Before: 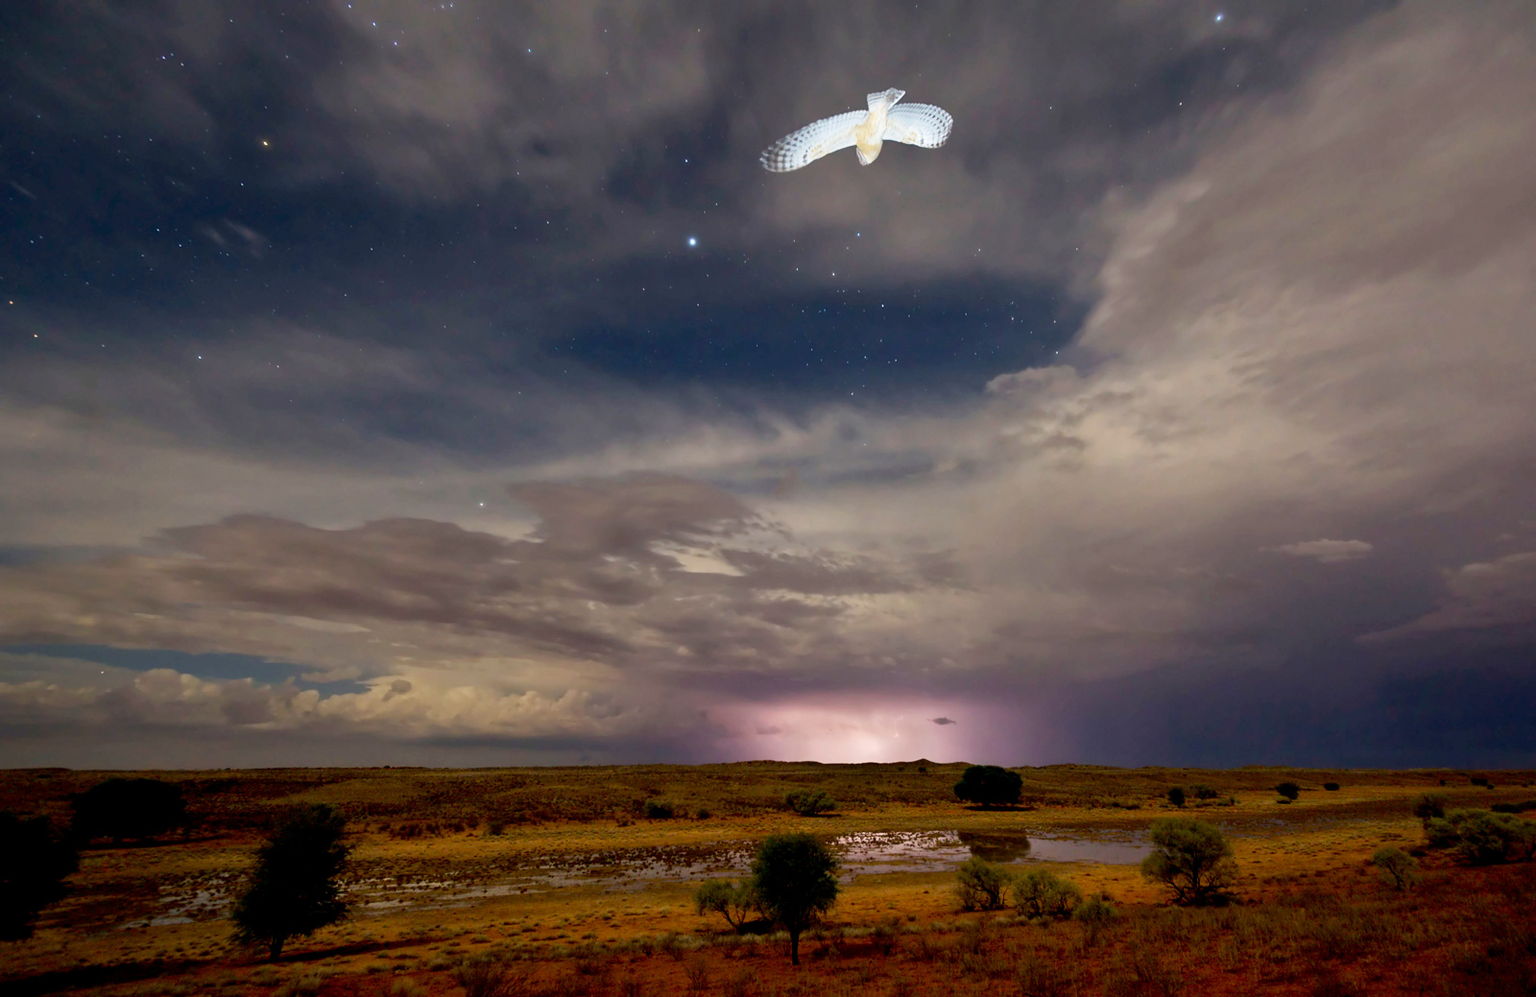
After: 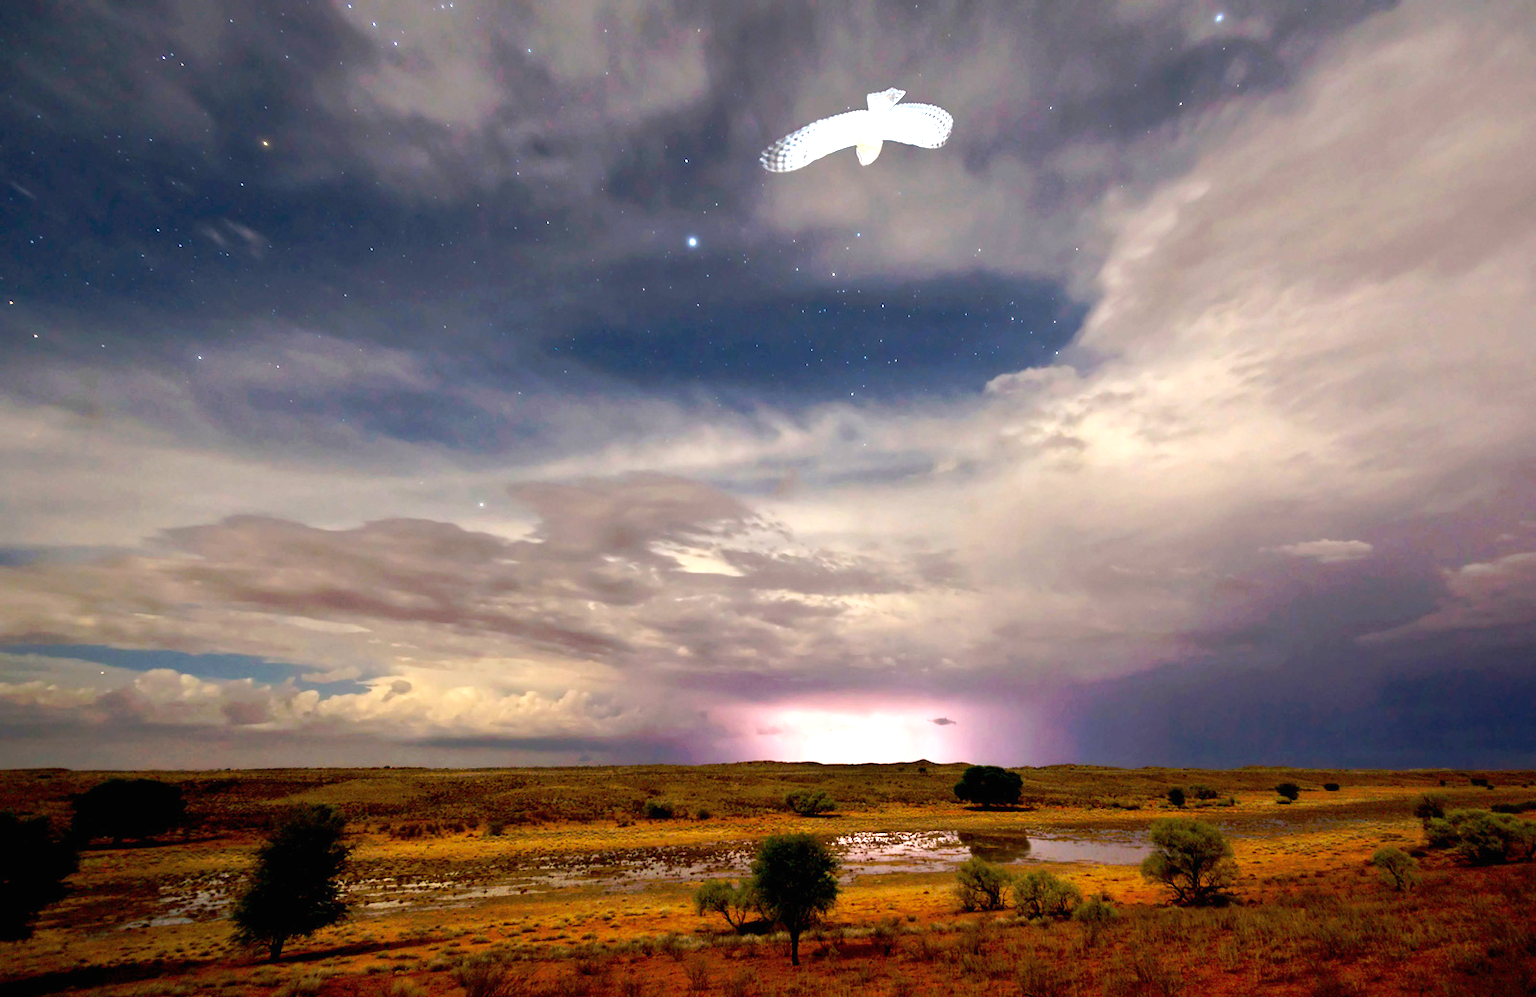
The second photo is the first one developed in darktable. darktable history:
exposure: black level correction 0, exposure 1.199 EV, compensate highlight preservation false
tone curve: curves: ch0 [(0, 0) (0.003, 0.003) (0.011, 0.01) (0.025, 0.023) (0.044, 0.042) (0.069, 0.065) (0.1, 0.094) (0.136, 0.128) (0.177, 0.167) (0.224, 0.211) (0.277, 0.261) (0.335, 0.315) (0.399, 0.375) (0.468, 0.441) (0.543, 0.543) (0.623, 0.623) (0.709, 0.709) (0.801, 0.801) (0.898, 0.898) (1, 1)], preserve colors none
